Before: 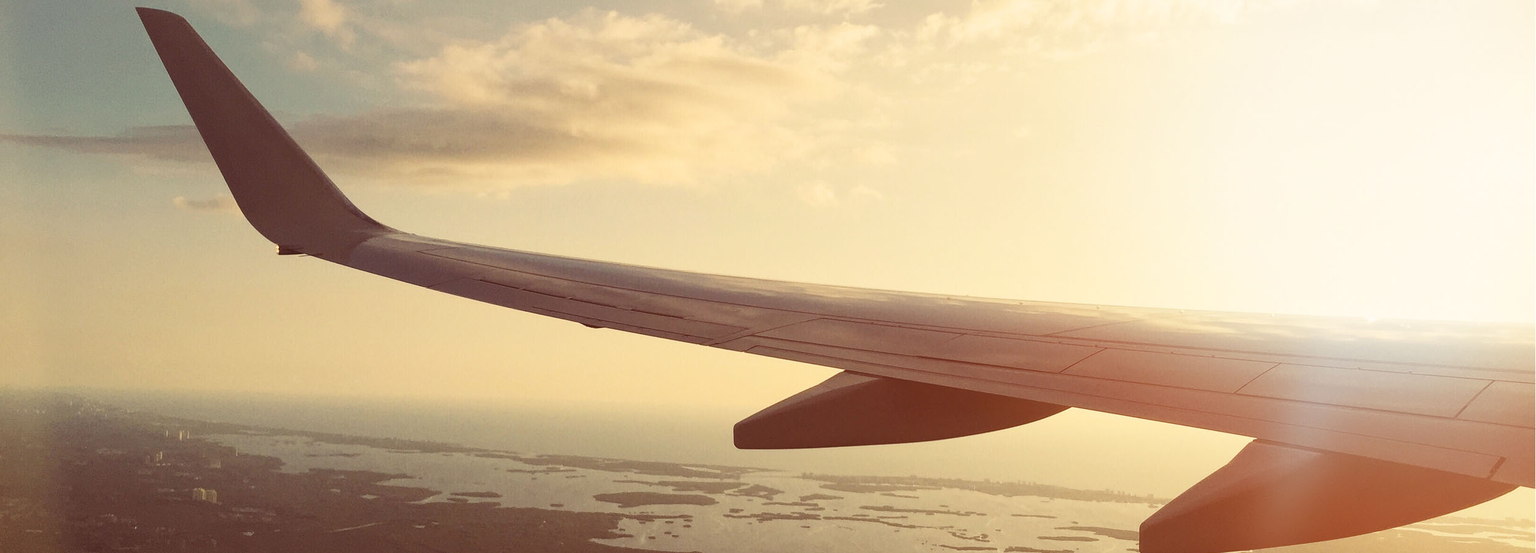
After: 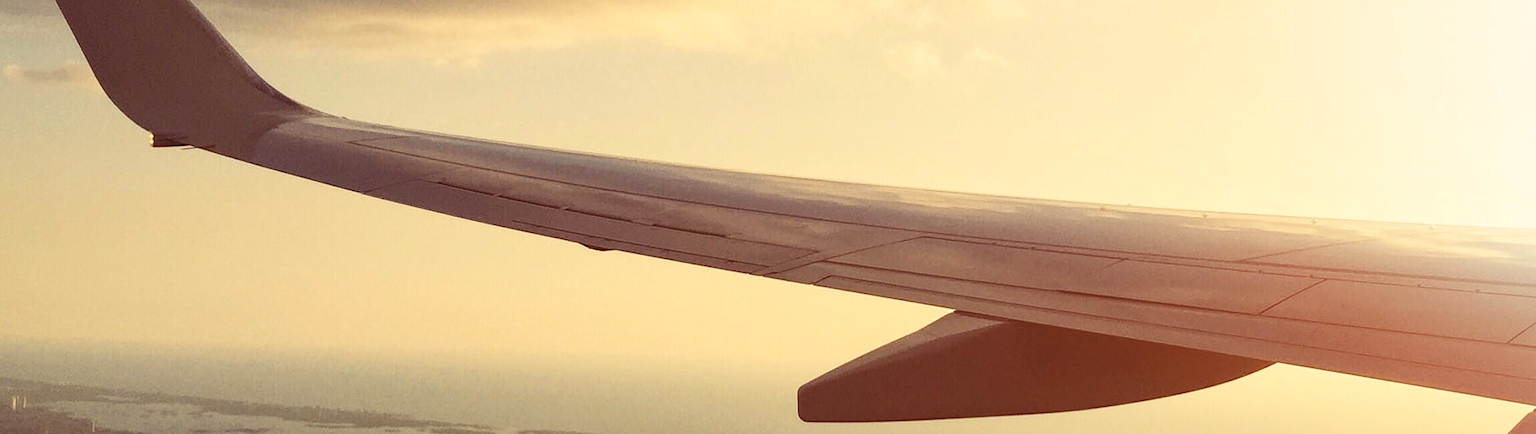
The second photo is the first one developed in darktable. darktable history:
local contrast: highlights 100%, shadows 100%, detail 120%, midtone range 0.2
crop: left 11.154%, top 27.386%, right 18.264%, bottom 17.143%
color balance rgb: linear chroma grading › global chroma 0.343%, perceptual saturation grading › global saturation -0.036%
contrast brightness saturation: contrast 0.095, brightness 0.039, saturation 0.086
